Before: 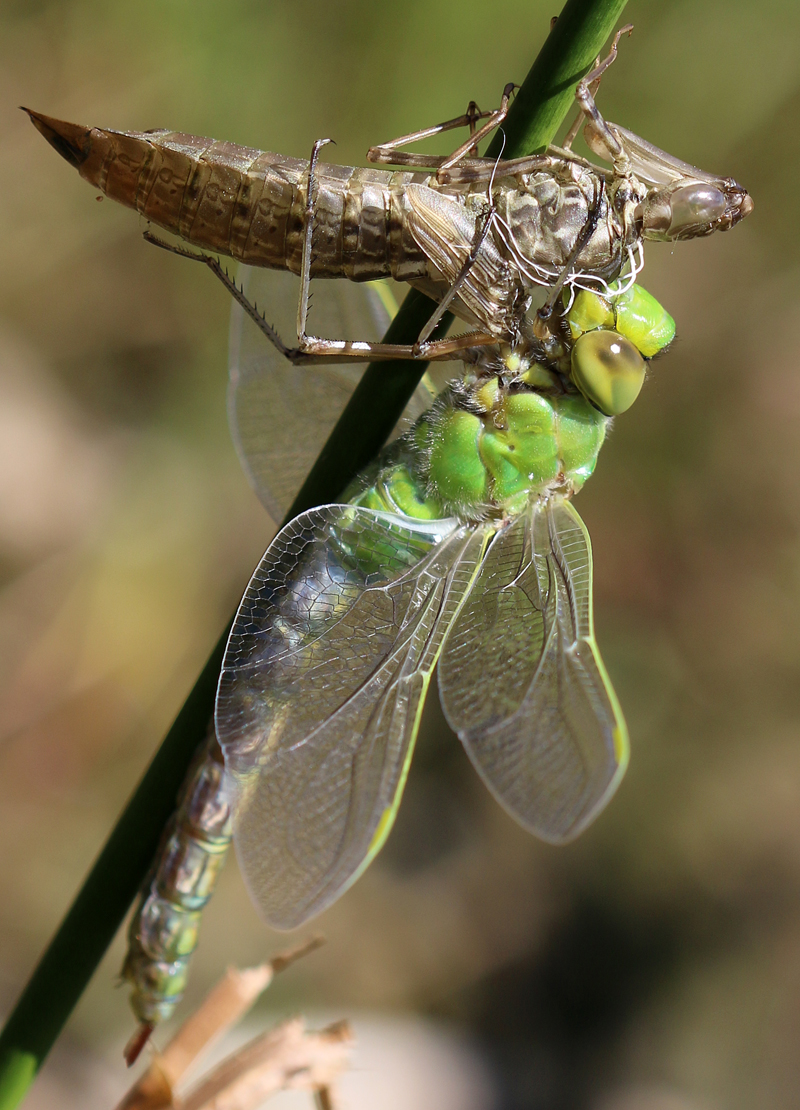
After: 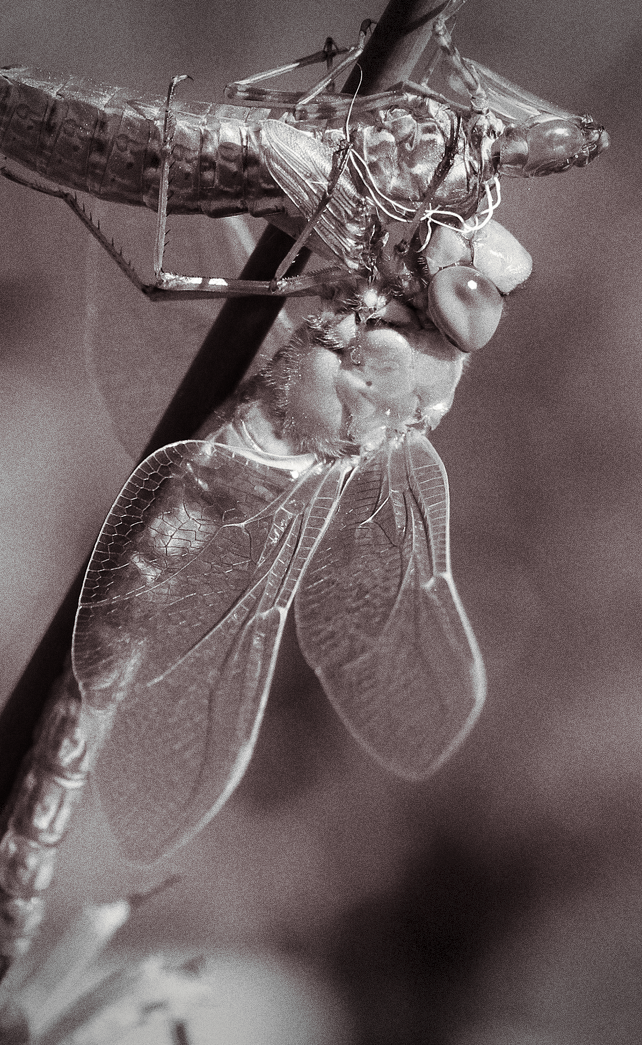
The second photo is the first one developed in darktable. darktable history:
grain: coarseness 0.09 ISO, strength 40%
crop and rotate: left 17.959%, top 5.771%, right 1.742%
split-toning: shadows › saturation 0.24, highlights › hue 54°, highlights › saturation 0.24
monochrome: on, module defaults
vignetting: fall-off start 100%, brightness -0.406, saturation -0.3, width/height ratio 1.324, dithering 8-bit output, unbound false
